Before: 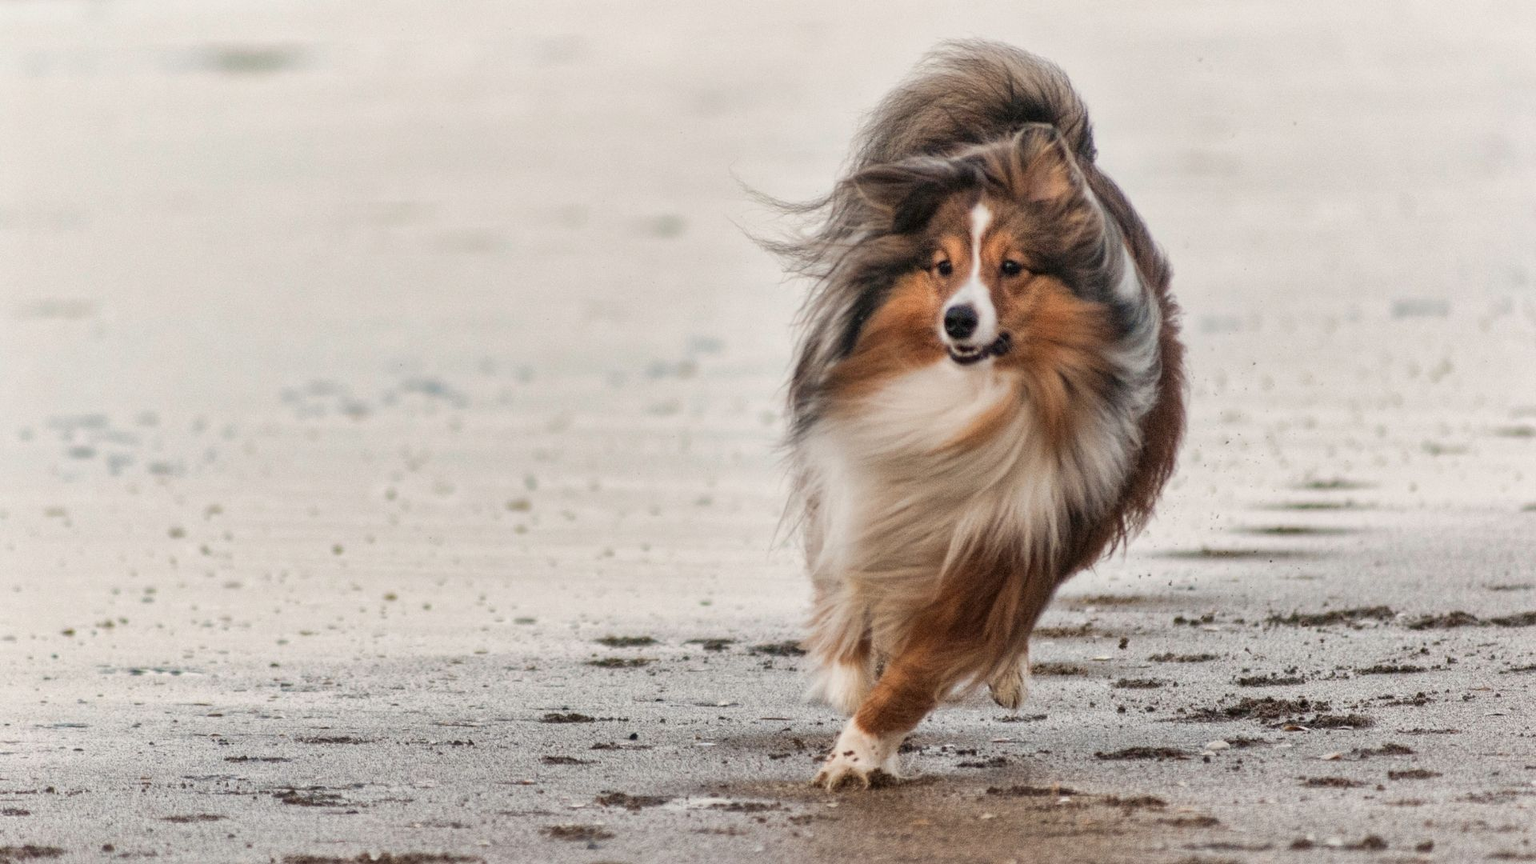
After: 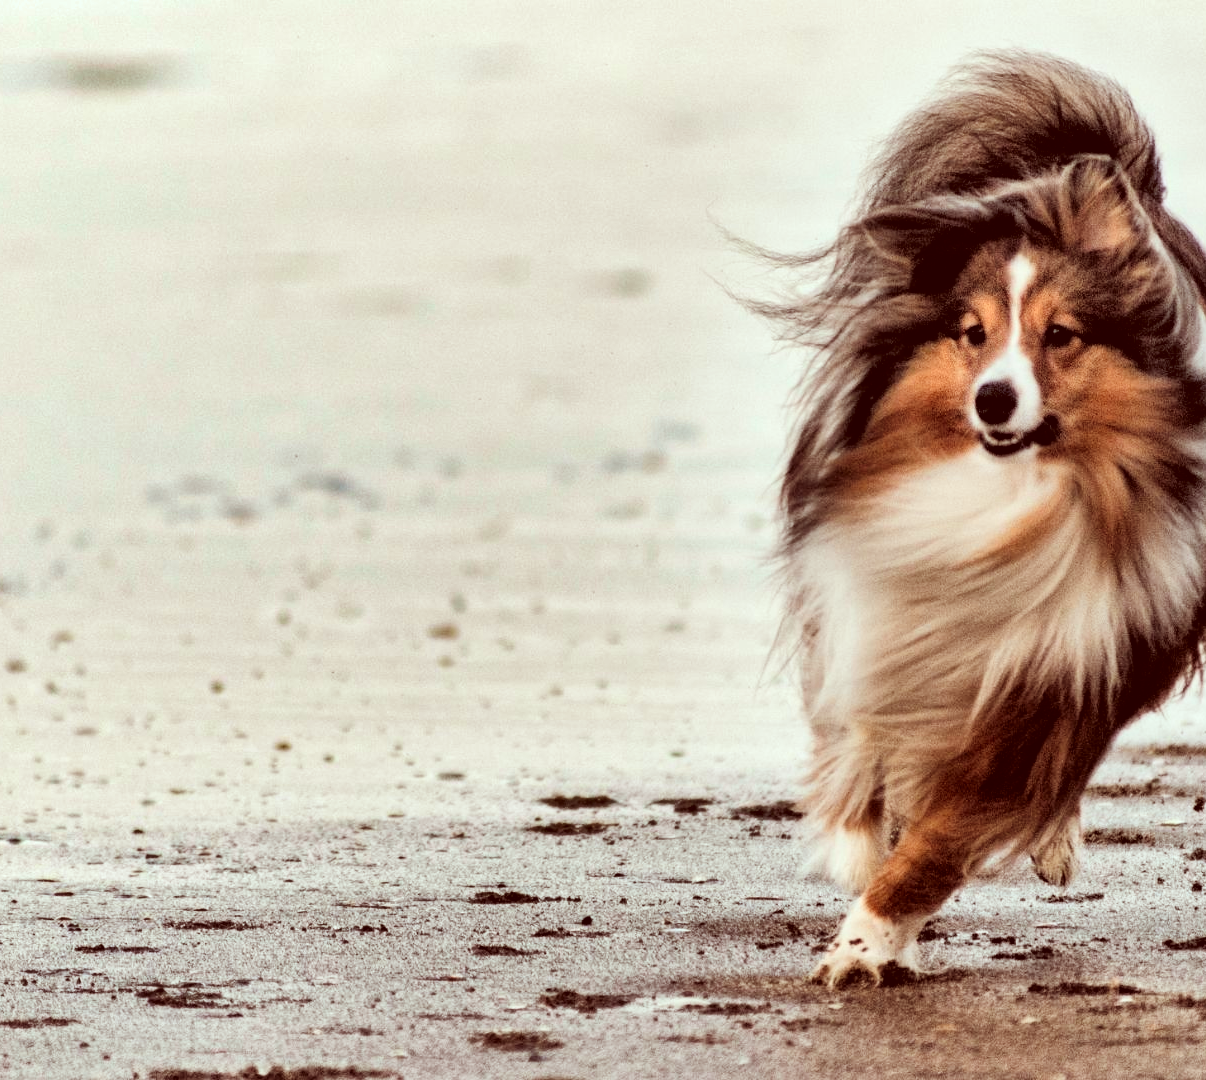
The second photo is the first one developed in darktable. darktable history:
crop: left 10.706%, right 26.447%
filmic rgb: black relative exposure -5.06 EV, white relative exposure 3.98 EV, threshold 3.03 EV, hardness 2.89, contrast 1.394, highlights saturation mix -18.63%, color science v6 (2022), enable highlight reconstruction true
levels: mode automatic, black 0.017%
shadows and highlights: low approximation 0.01, soften with gaussian
color correction: highlights a* -7.09, highlights b* -0.216, shadows a* 20.52, shadows b* 11.81
